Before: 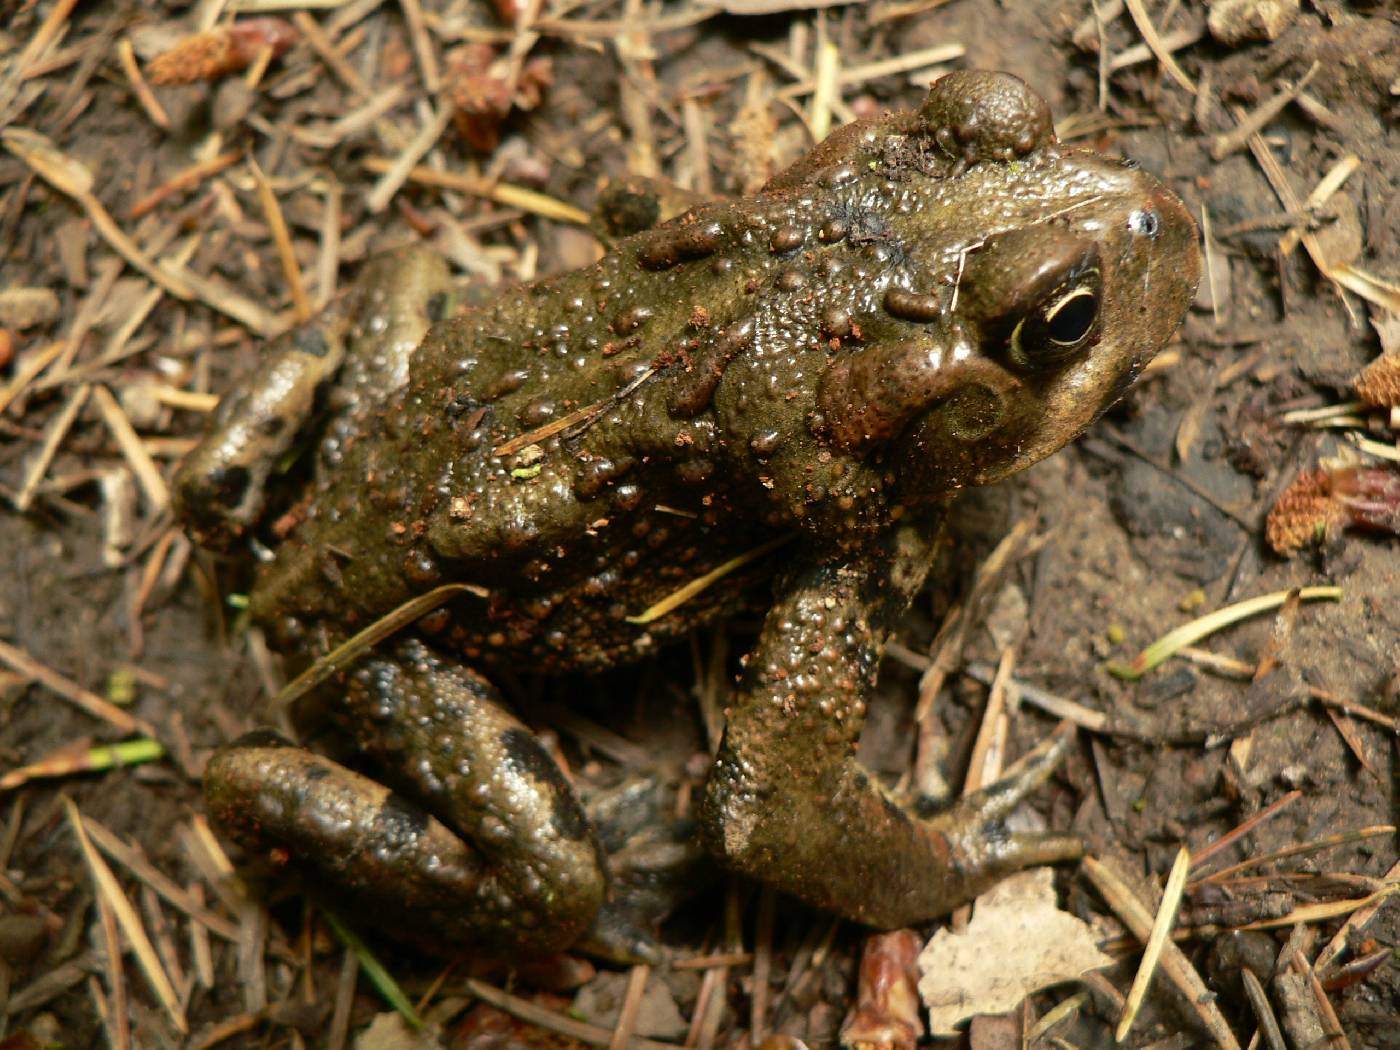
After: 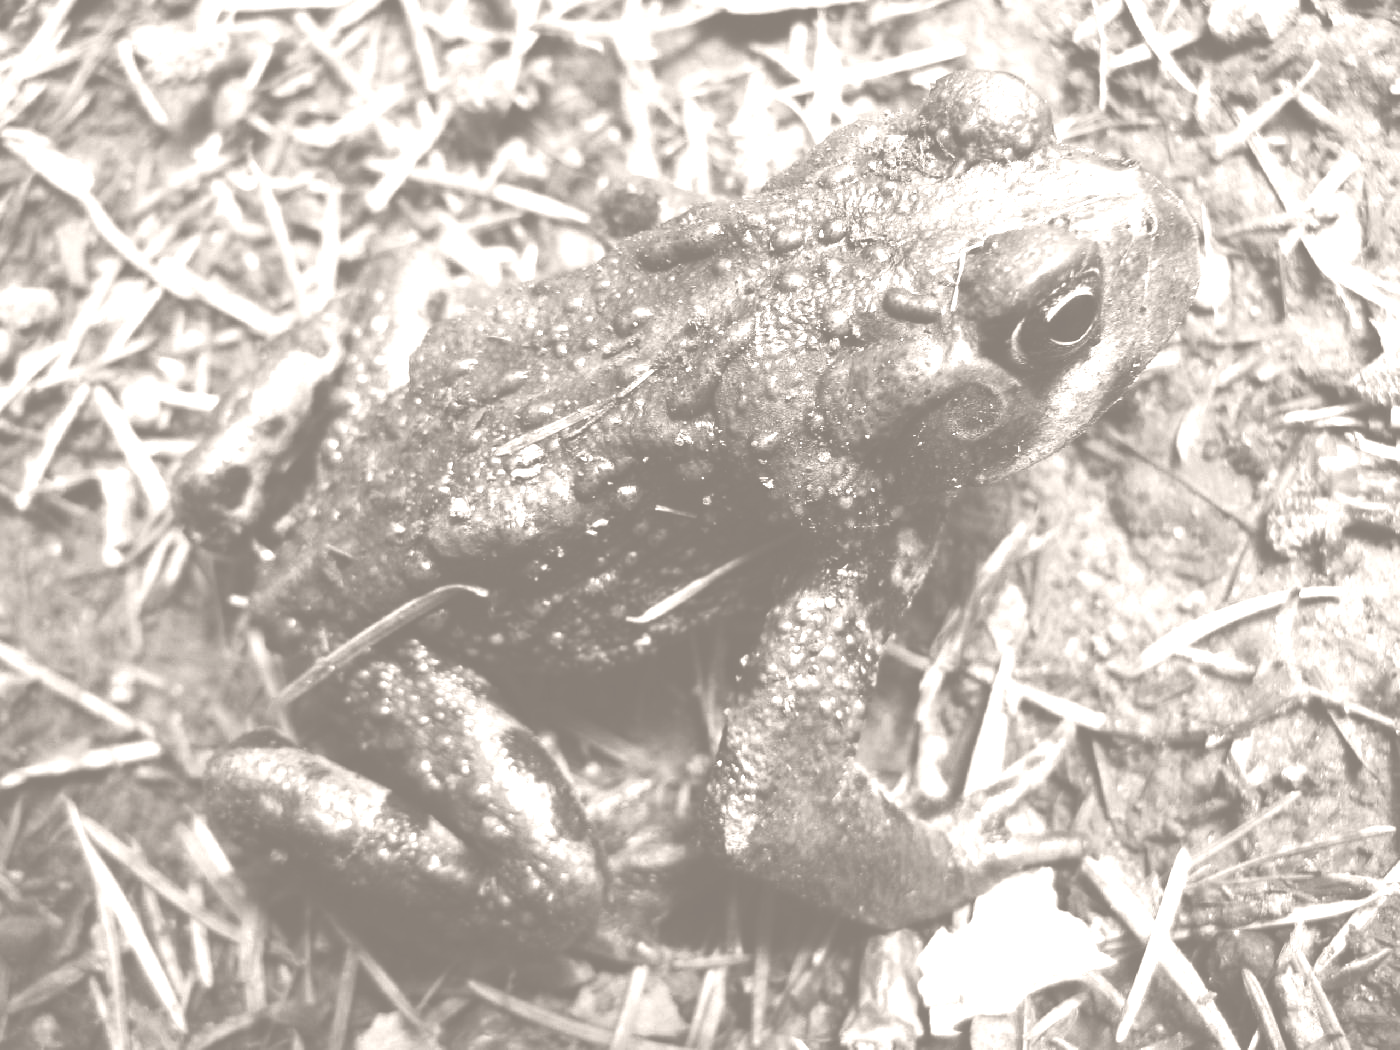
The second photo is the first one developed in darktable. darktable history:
exposure: black level correction -0.041, exposure 0.064 EV, compensate highlight preservation false
tone equalizer: -8 EV -0.417 EV, -7 EV -0.389 EV, -6 EV -0.333 EV, -5 EV -0.222 EV, -3 EV 0.222 EV, -2 EV 0.333 EV, -1 EV 0.389 EV, +0 EV 0.417 EV, edges refinement/feathering 500, mask exposure compensation -1.57 EV, preserve details no
colorize: hue 34.49°, saturation 35.33%, source mix 100%, lightness 55%, version 1
